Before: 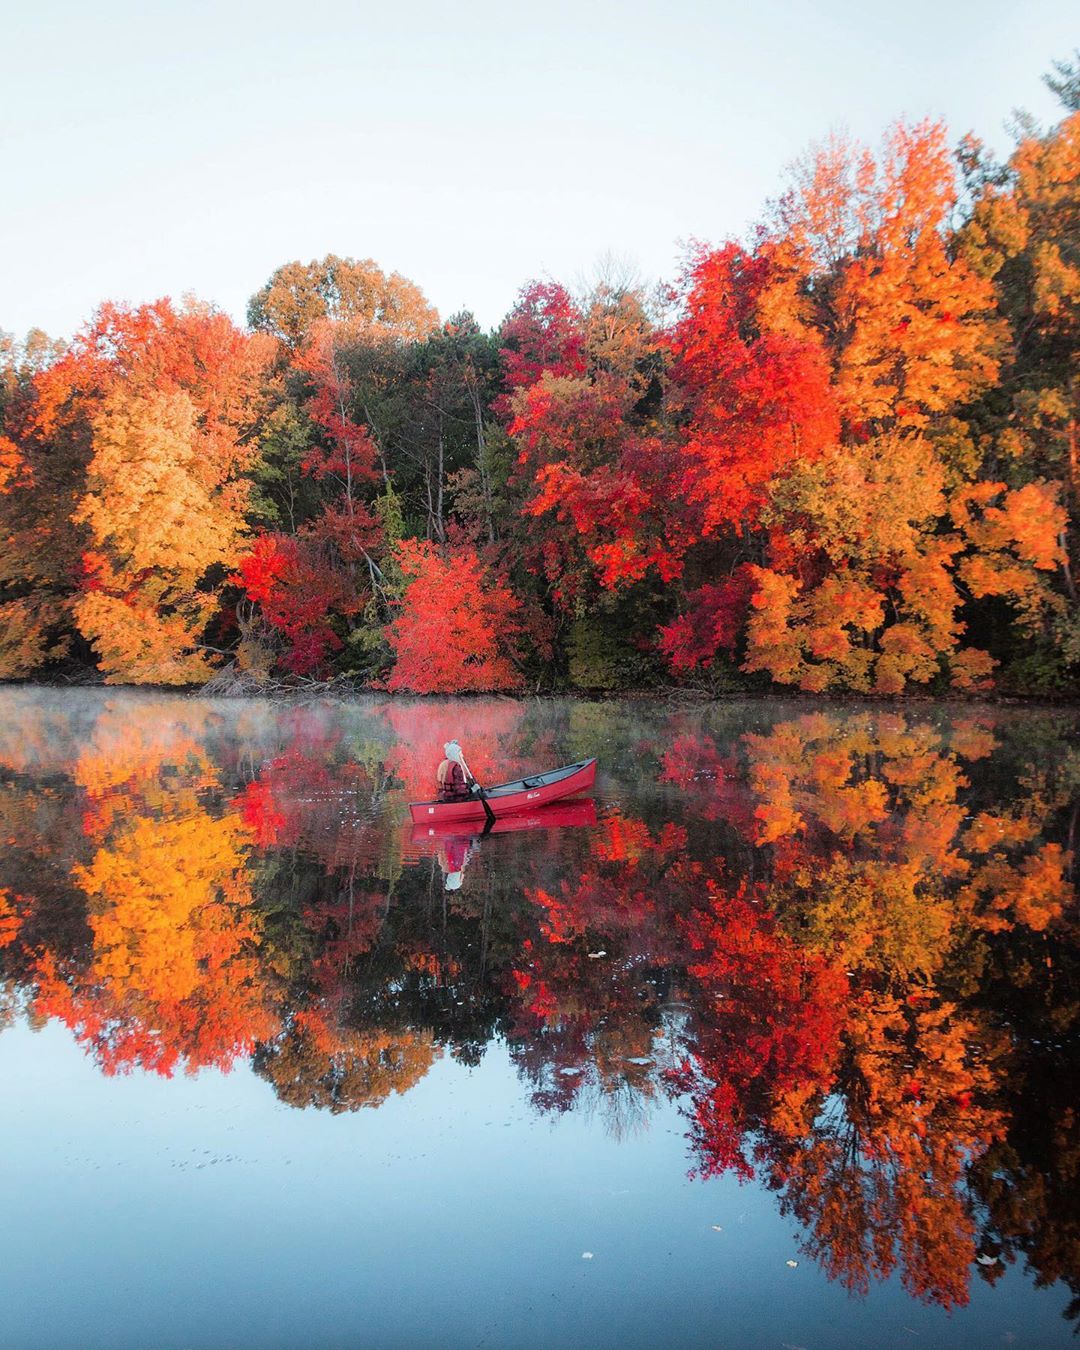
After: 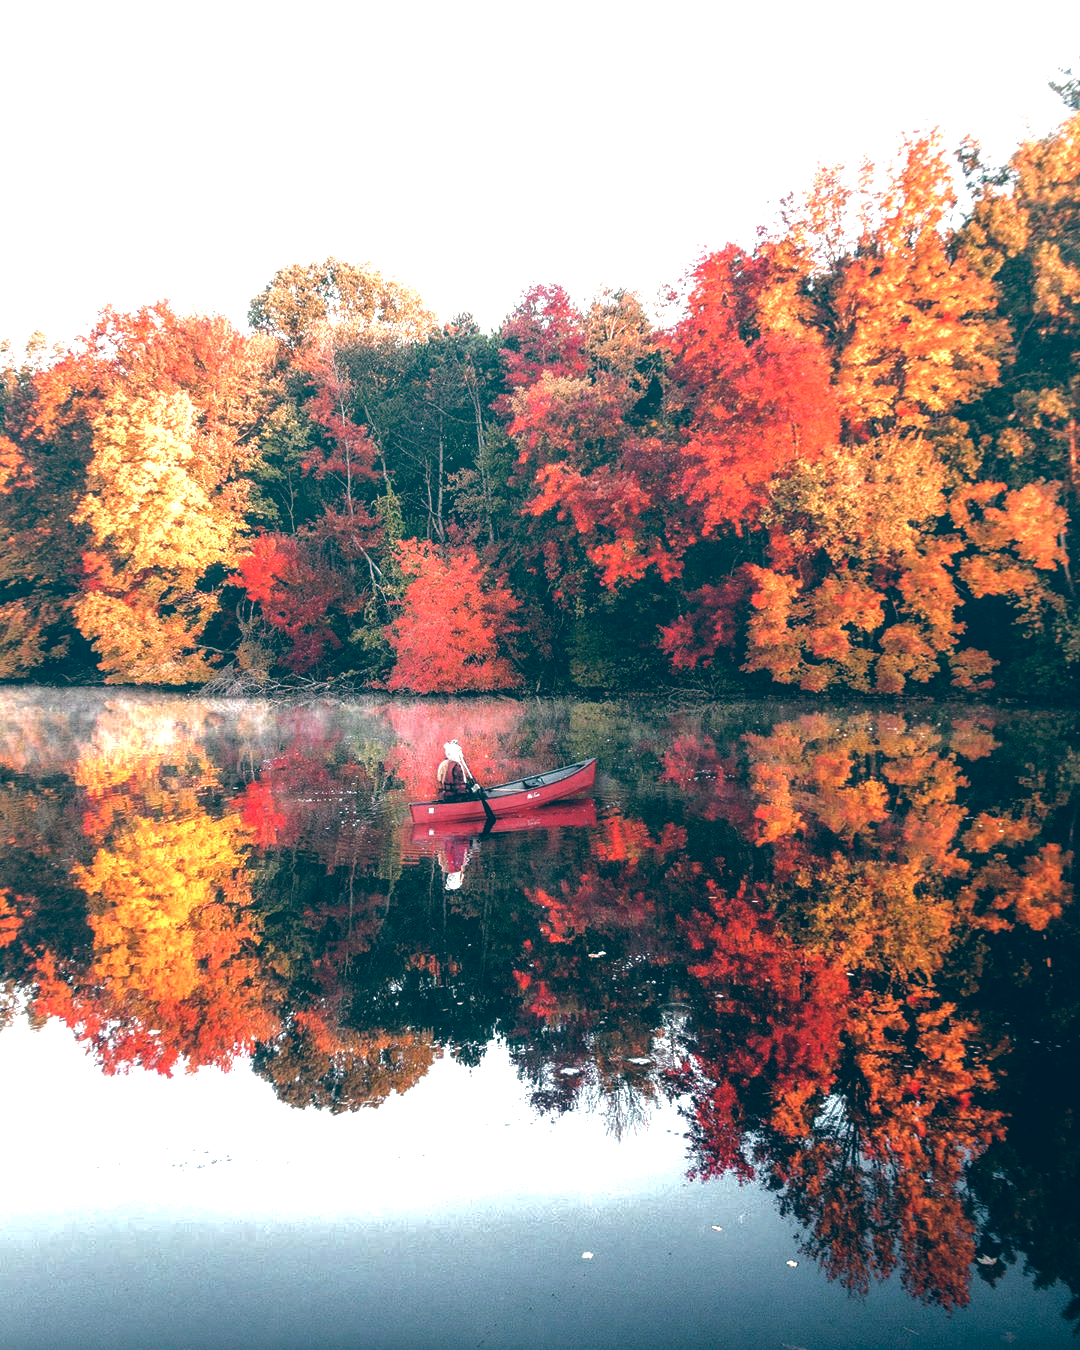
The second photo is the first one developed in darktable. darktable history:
base curve: curves: ch0 [(0, 0) (0.826, 0.587) (1, 1)]
tone equalizer: -8 EV -1.08 EV, -7 EV -1.01 EV, -6 EV -0.867 EV, -5 EV -0.578 EV, -3 EV 0.578 EV, -2 EV 0.867 EV, -1 EV 1.01 EV, +0 EV 1.08 EV, edges refinement/feathering 500, mask exposure compensation -1.57 EV, preserve details no
local contrast: on, module defaults
color balance: lift [1.006, 0.985, 1.002, 1.015], gamma [1, 0.953, 1.008, 1.047], gain [1.076, 1.13, 1.004, 0.87]
